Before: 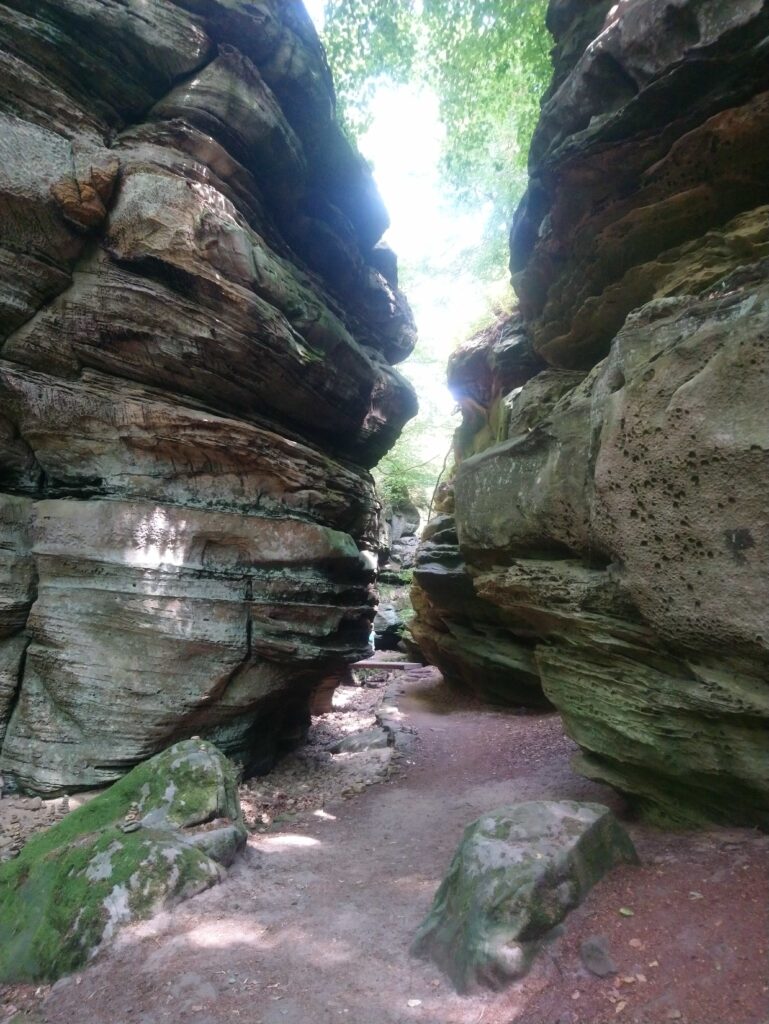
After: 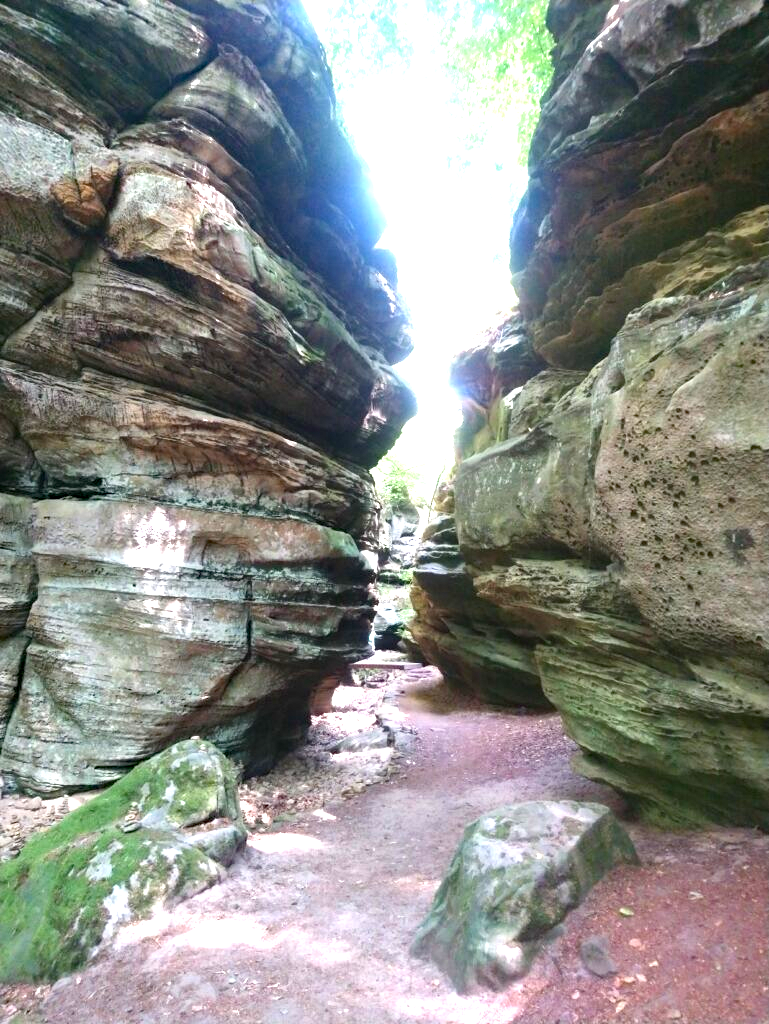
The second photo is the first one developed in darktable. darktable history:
exposure: black level correction 0, exposure 1.491 EV, compensate highlight preservation false
haze removal: compatibility mode true, adaptive false
